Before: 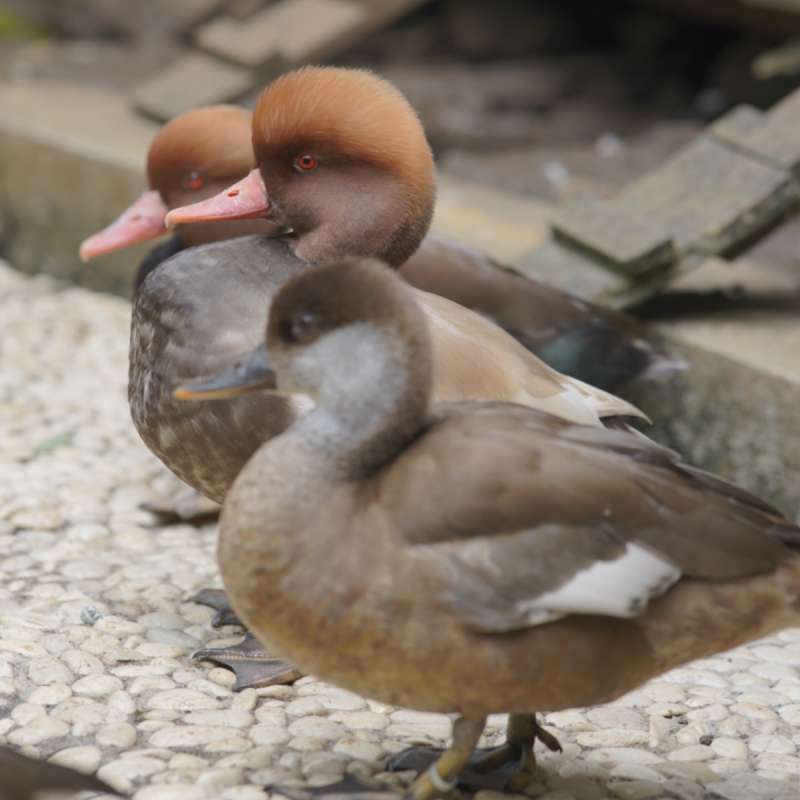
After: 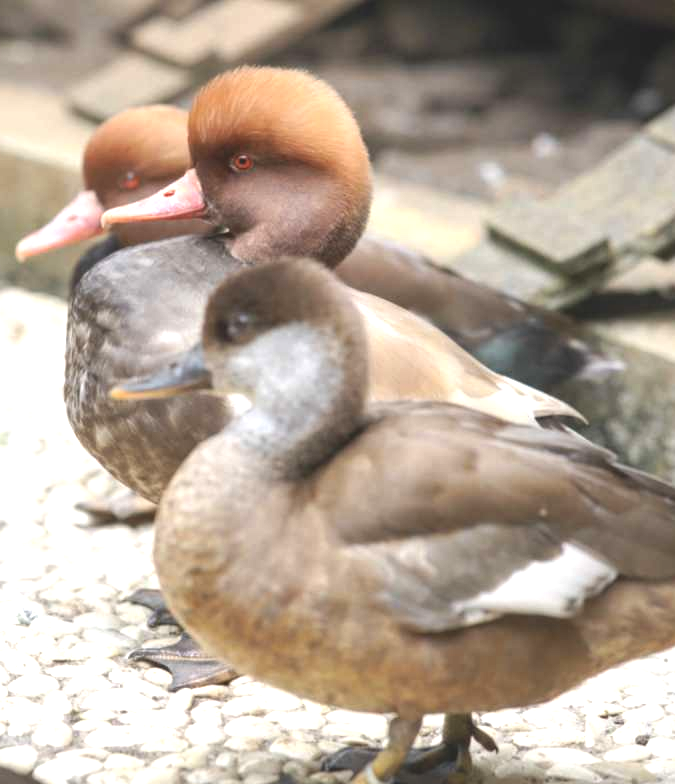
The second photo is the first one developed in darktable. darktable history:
local contrast: on, module defaults
crop: left 8.026%, right 7.374%
exposure: black level correction -0.005, exposure 1 EV, compensate highlight preservation false
